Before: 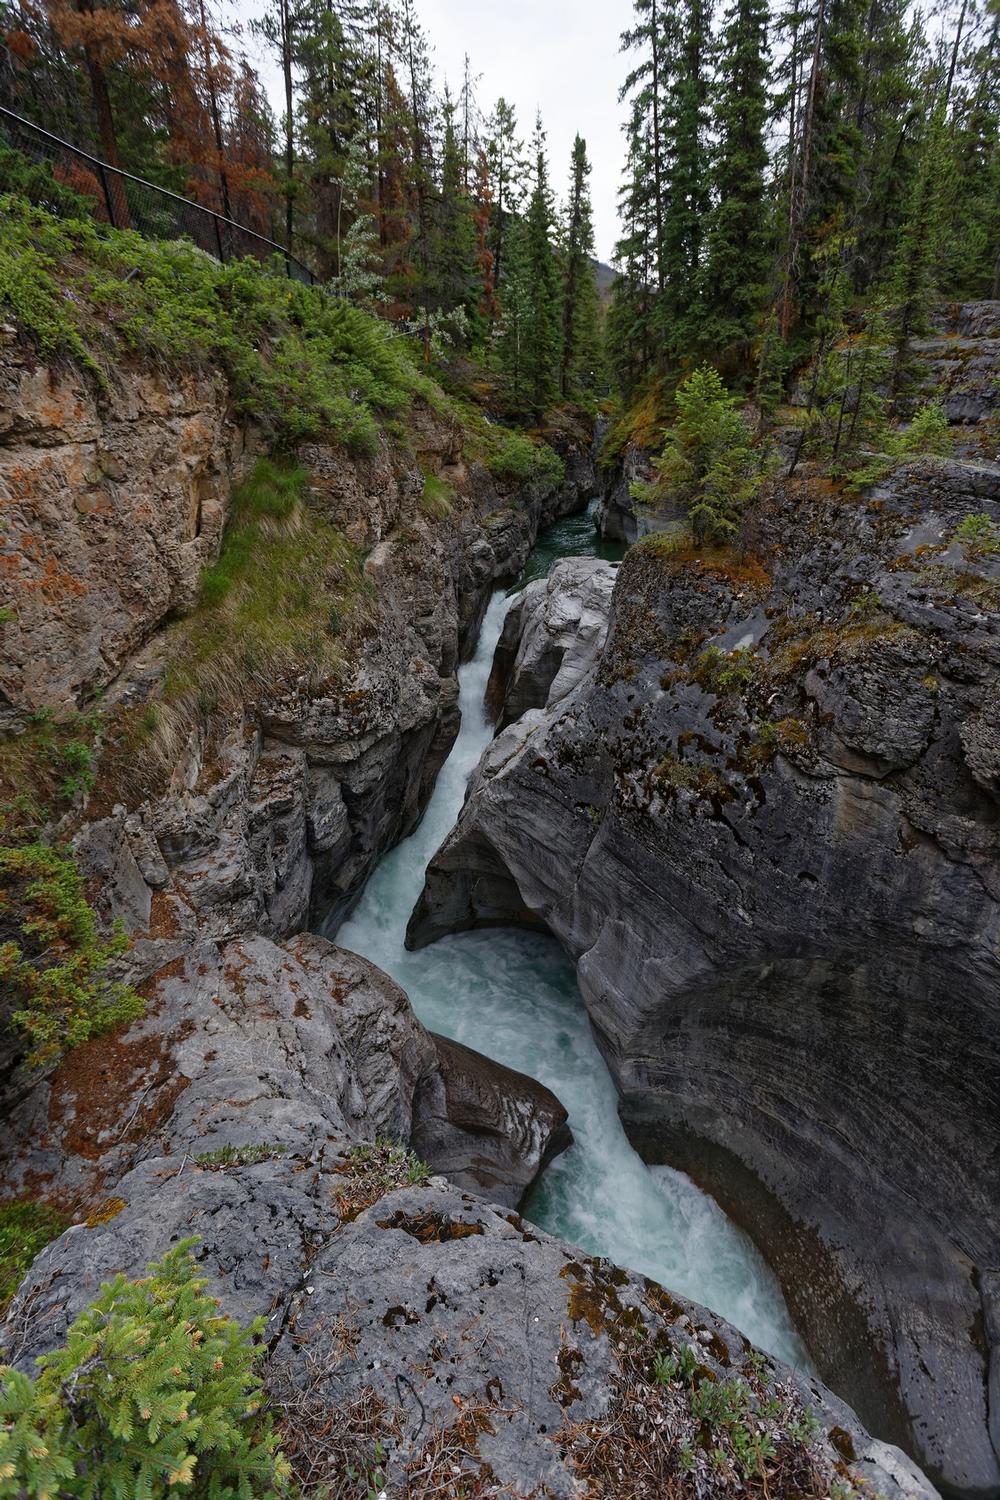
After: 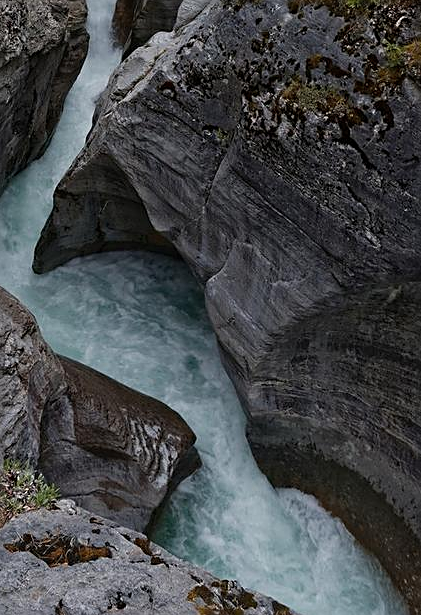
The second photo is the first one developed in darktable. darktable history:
sharpen: on, module defaults
color zones: curves: ch2 [(0, 0.5) (0.143, 0.5) (0.286, 0.489) (0.415, 0.421) (0.571, 0.5) (0.714, 0.5) (0.857, 0.5) (1, 0.5)]
crop: left 37.221%, top 45.169%, right 20.63%, bottom 13.777%
